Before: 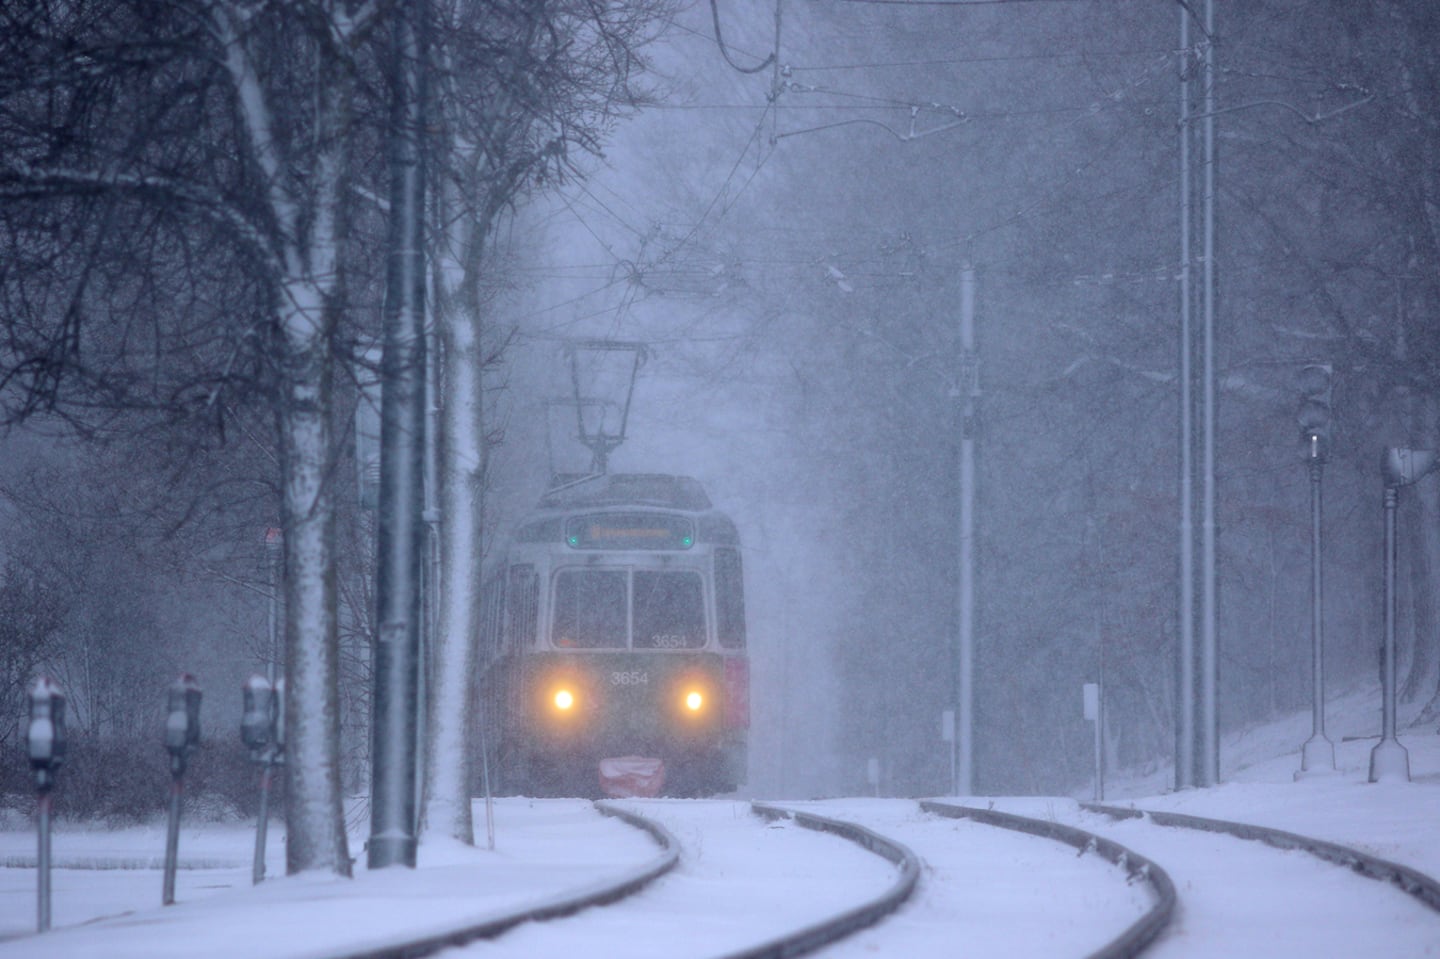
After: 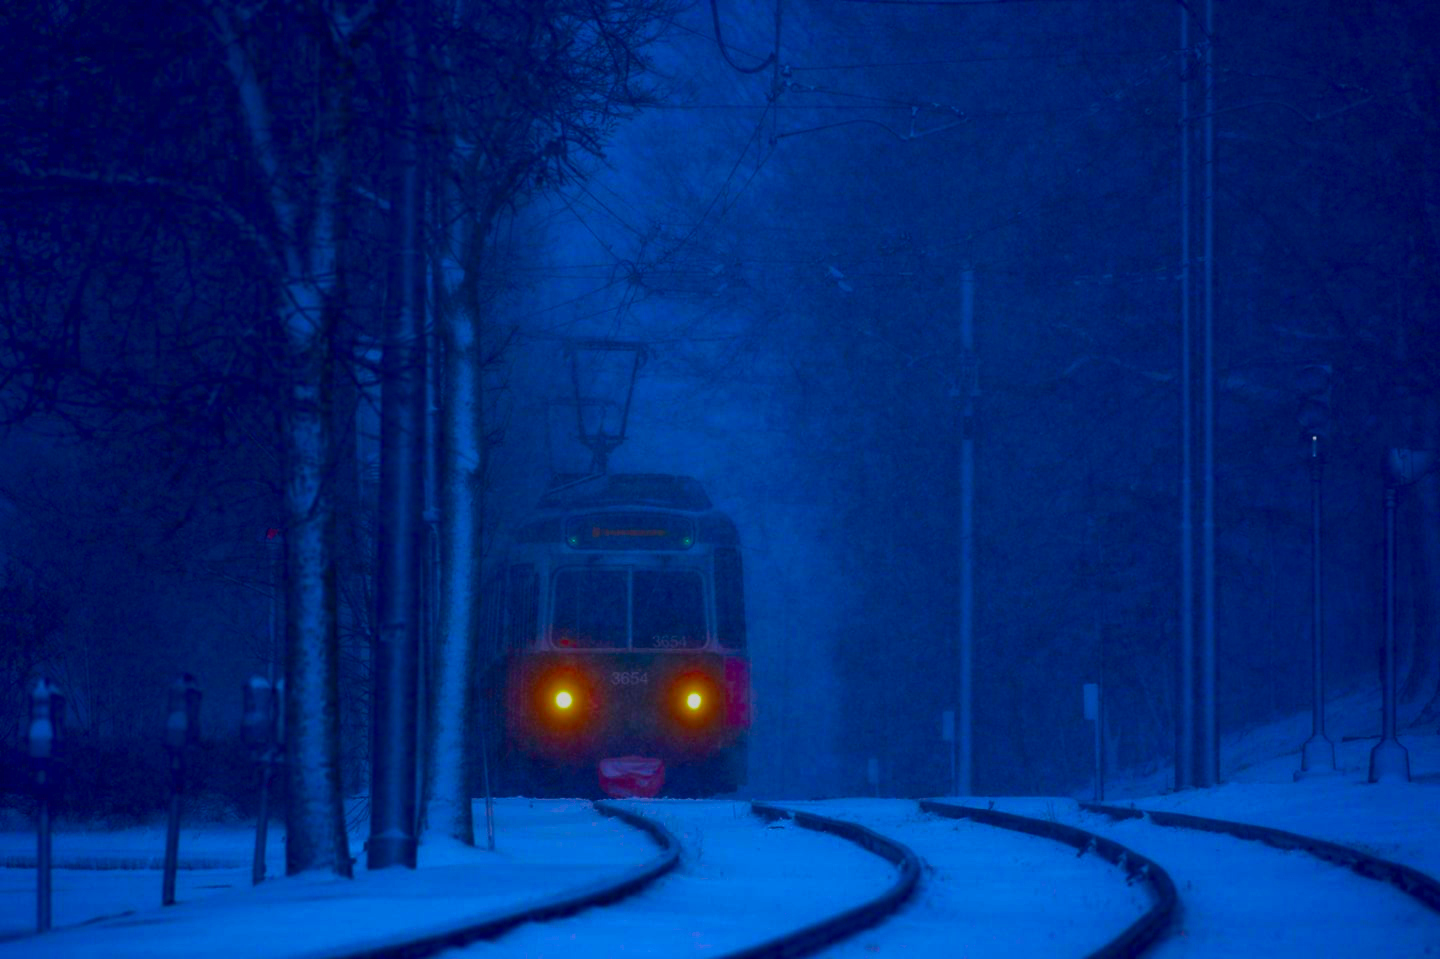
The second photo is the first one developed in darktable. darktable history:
color balance rgb: linear chroma grading › global chroma 24.487%, perceptual saturation grading › global saturation 30.411%, contrast -10.005%
color zones: curves: ch1 [(0.113, 0.438) (0.75, 0.5)]; ch2 [(0.12, 0.526) (0.75, 0.5)]
local contrast: detail 117%
contrast brightness saturation: brightness -0.992, saturation 0.99
